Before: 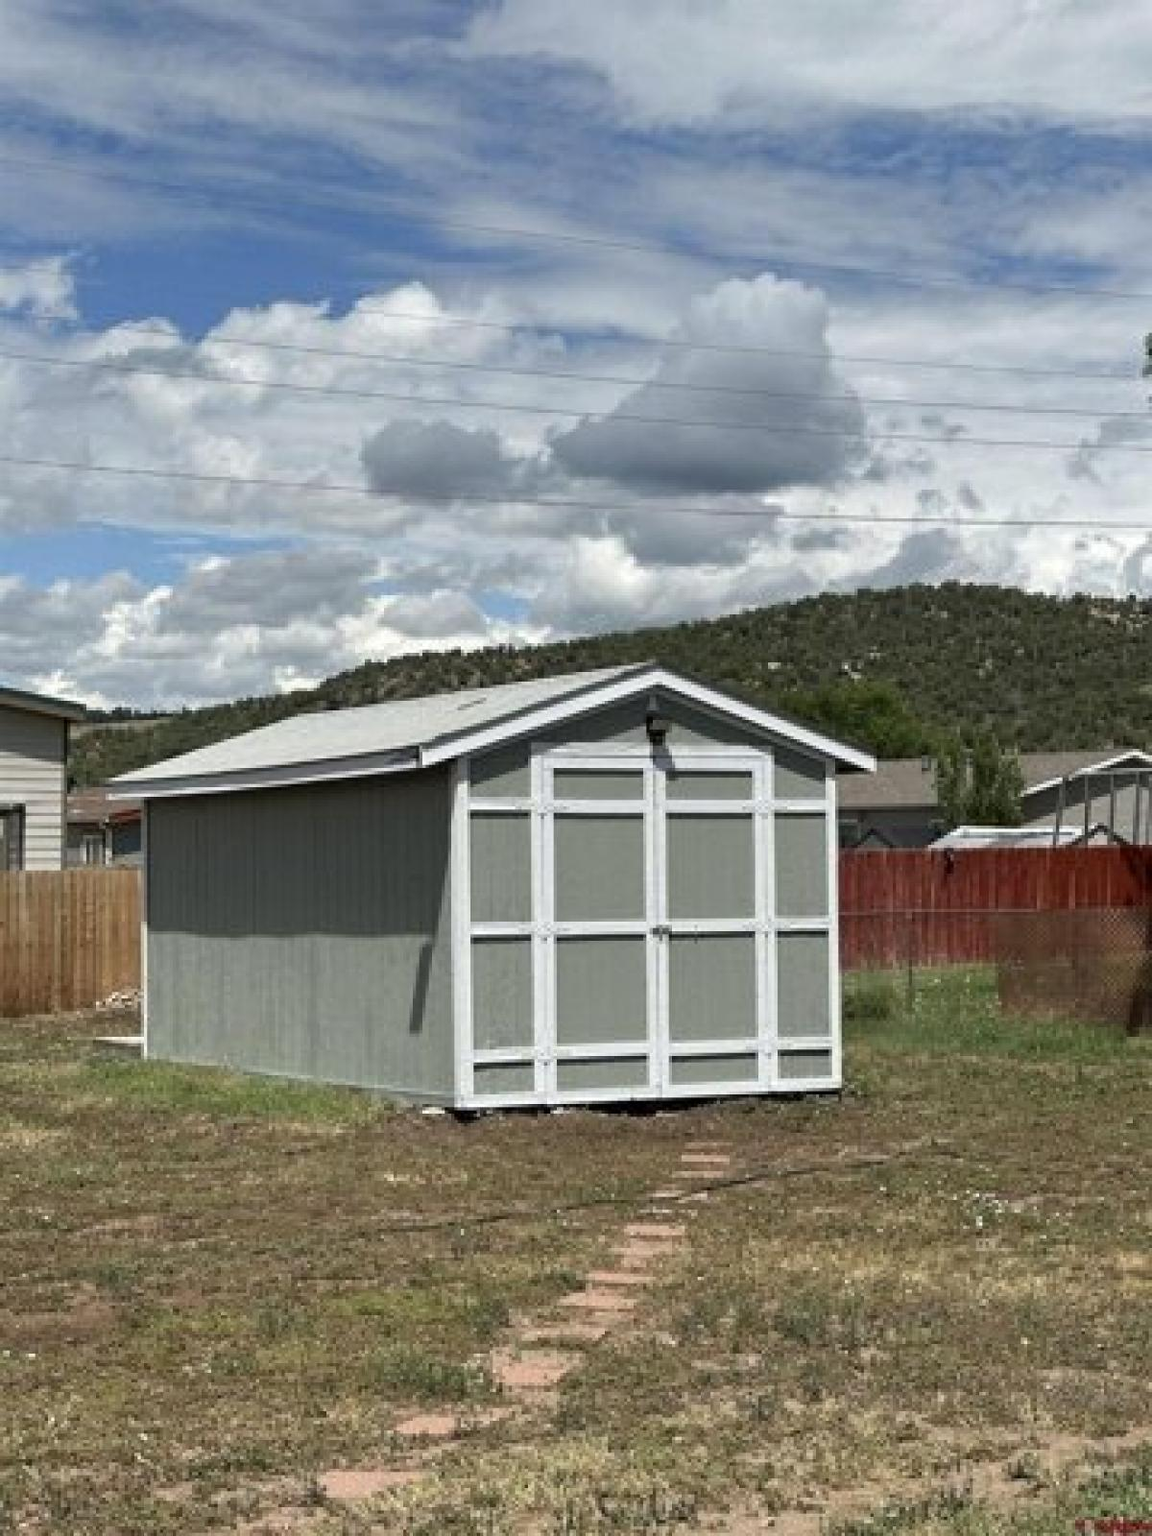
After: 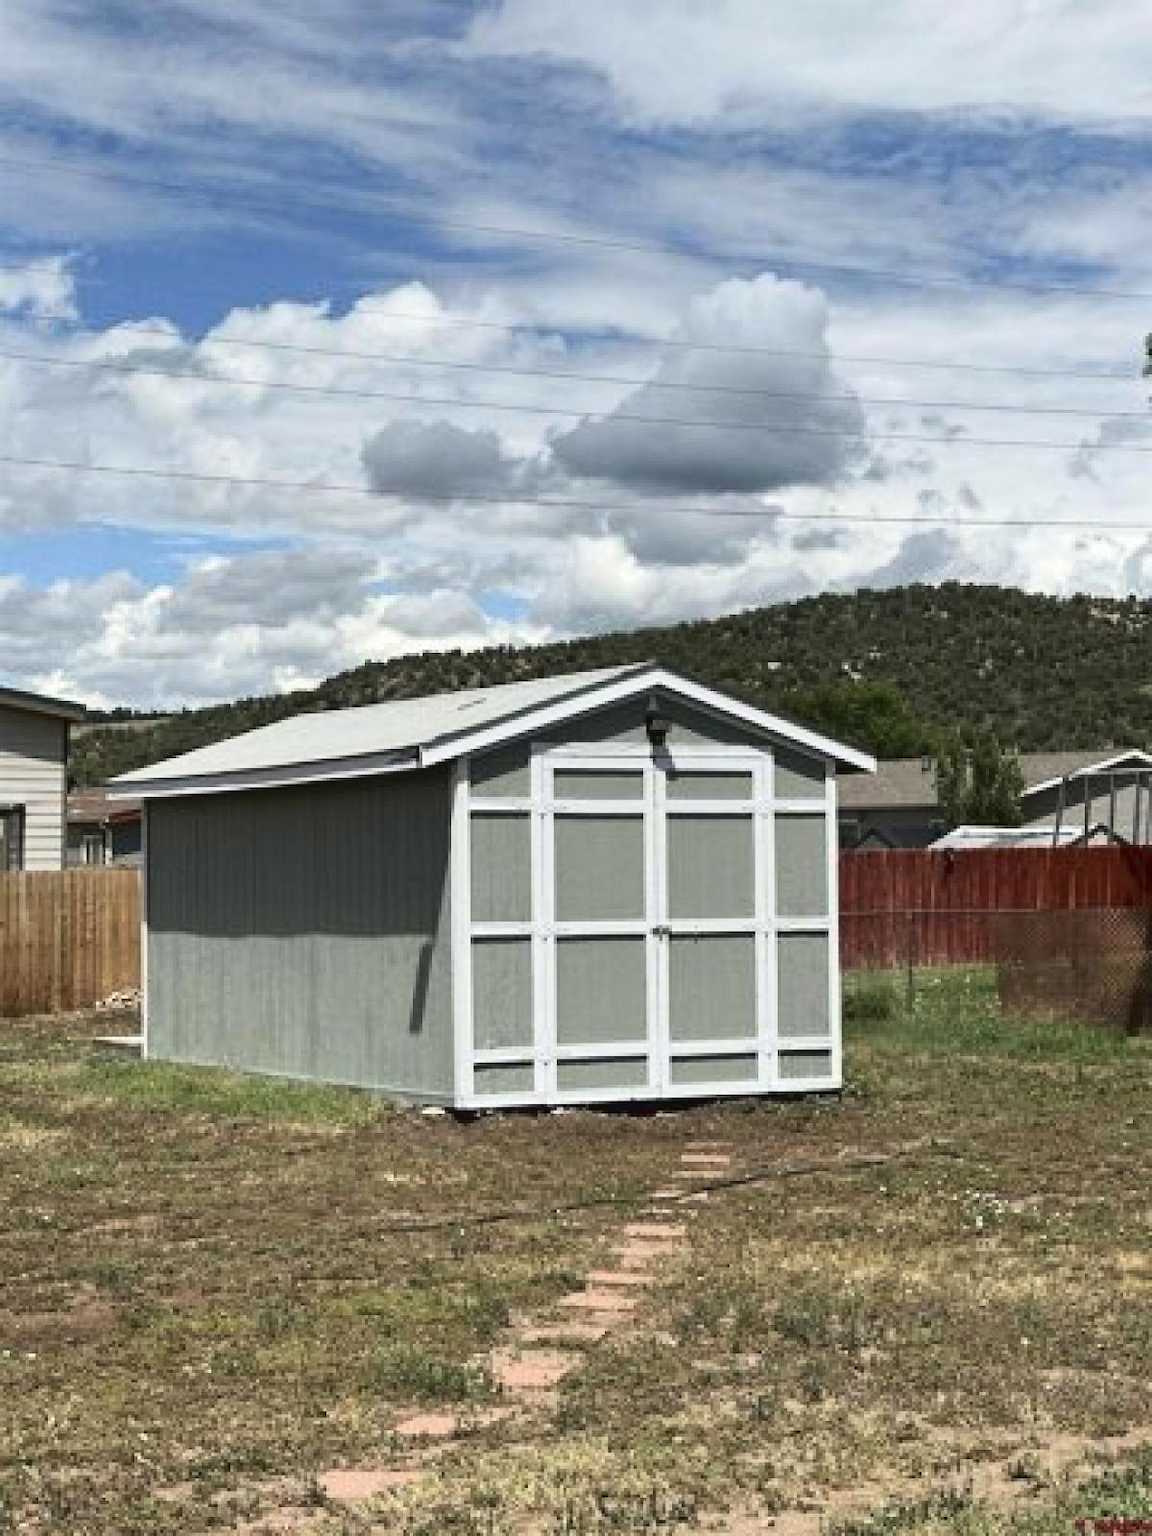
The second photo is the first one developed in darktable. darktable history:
exposure: compensate highlight preservation false
tone curve: curves: ch0 [(0, 0.032) (0.181, 0.156) (0.751, 0.829) (1, 1)], color space Lab, linked channels, preserve colors none
